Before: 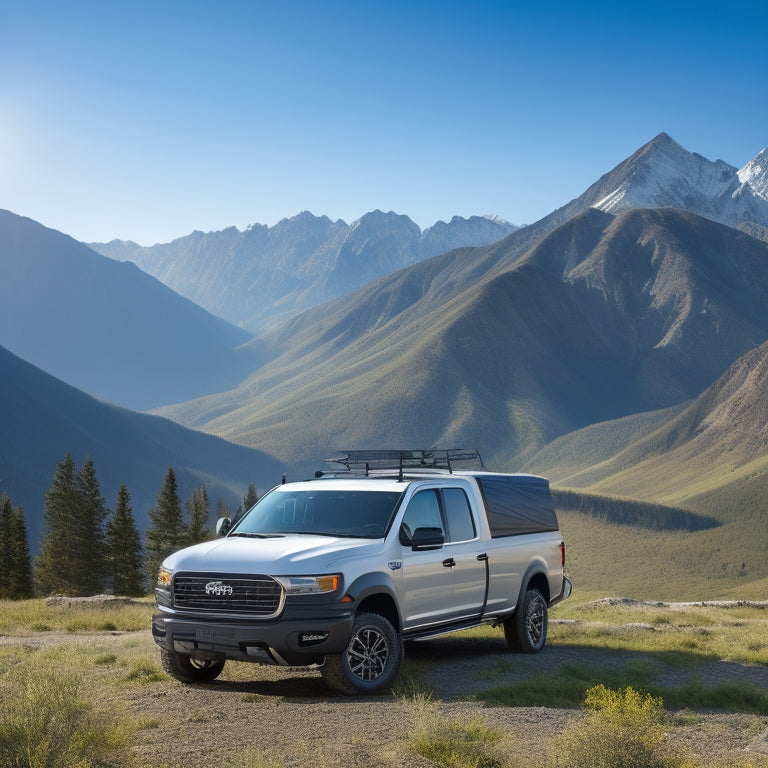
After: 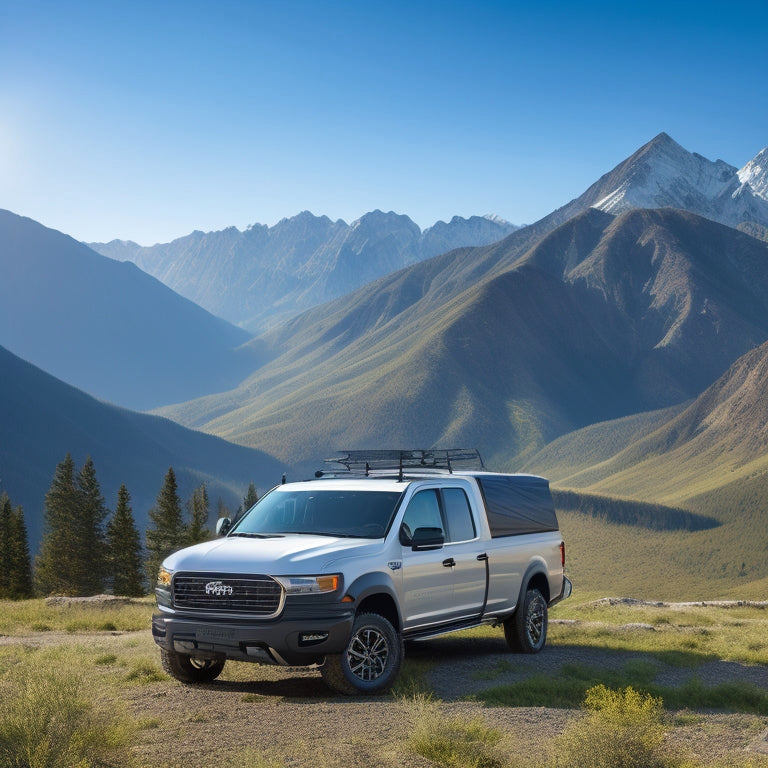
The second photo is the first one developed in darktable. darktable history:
velvia: strength 16.61%
